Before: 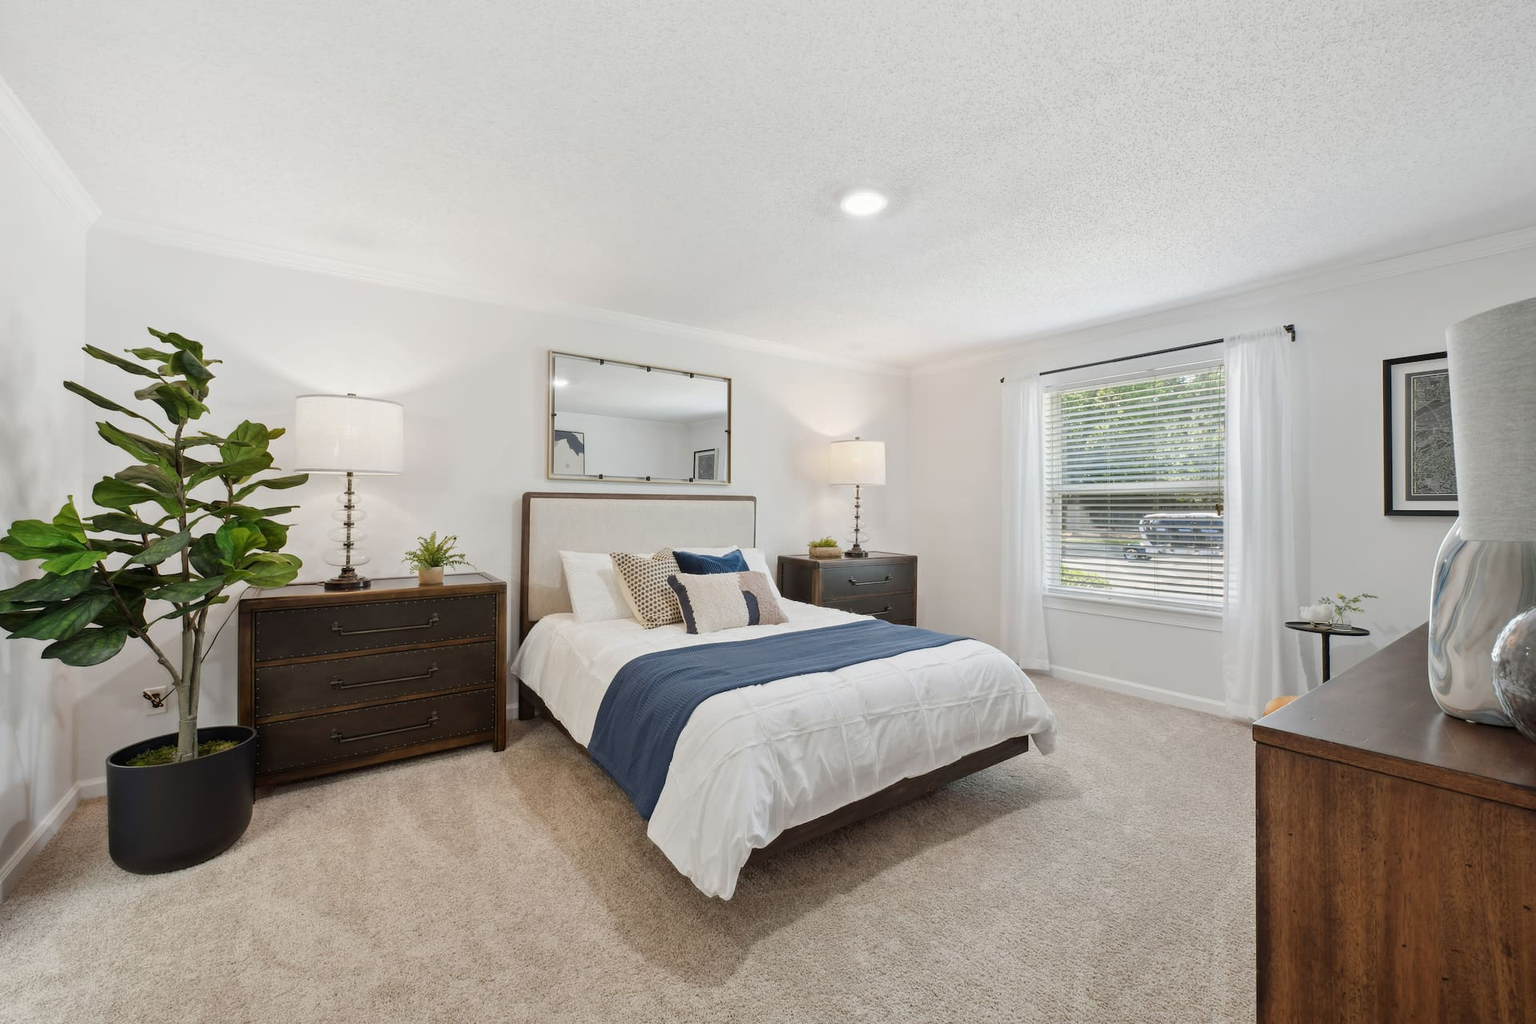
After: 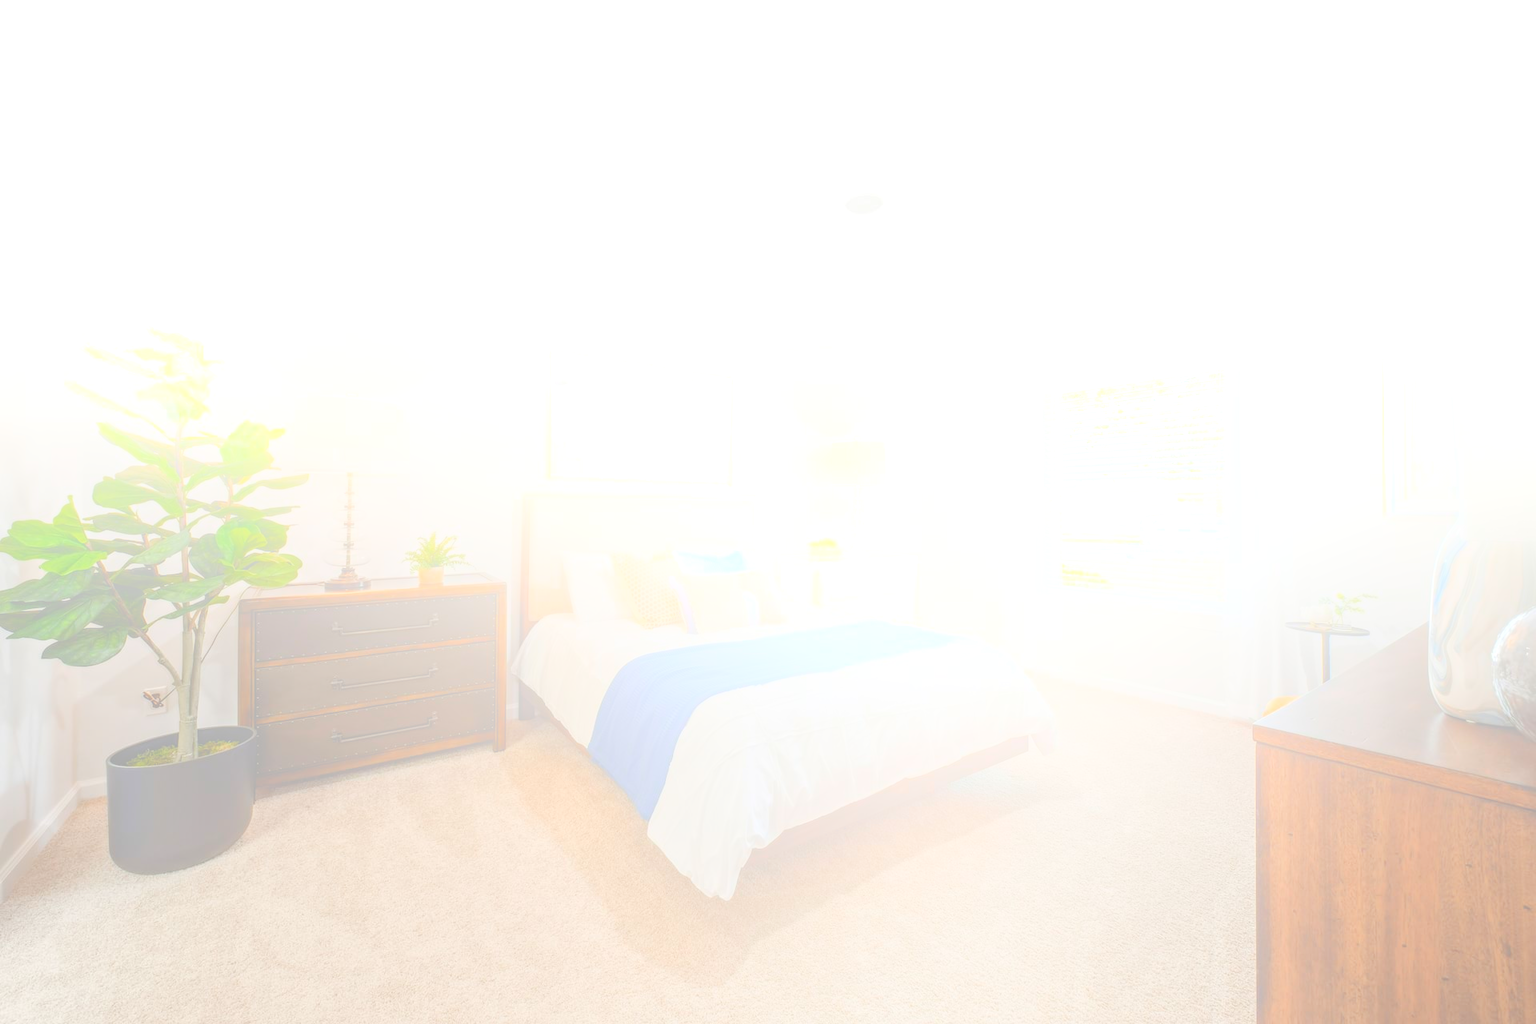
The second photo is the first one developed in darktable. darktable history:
bloom: size 70%, threshold 25%, strength 70%
contrast brightness saturation: contrast -0.08, brightness -0.04, saturation -0.11
local contrast: highlights 60%, shadows 60%, detail 160%
